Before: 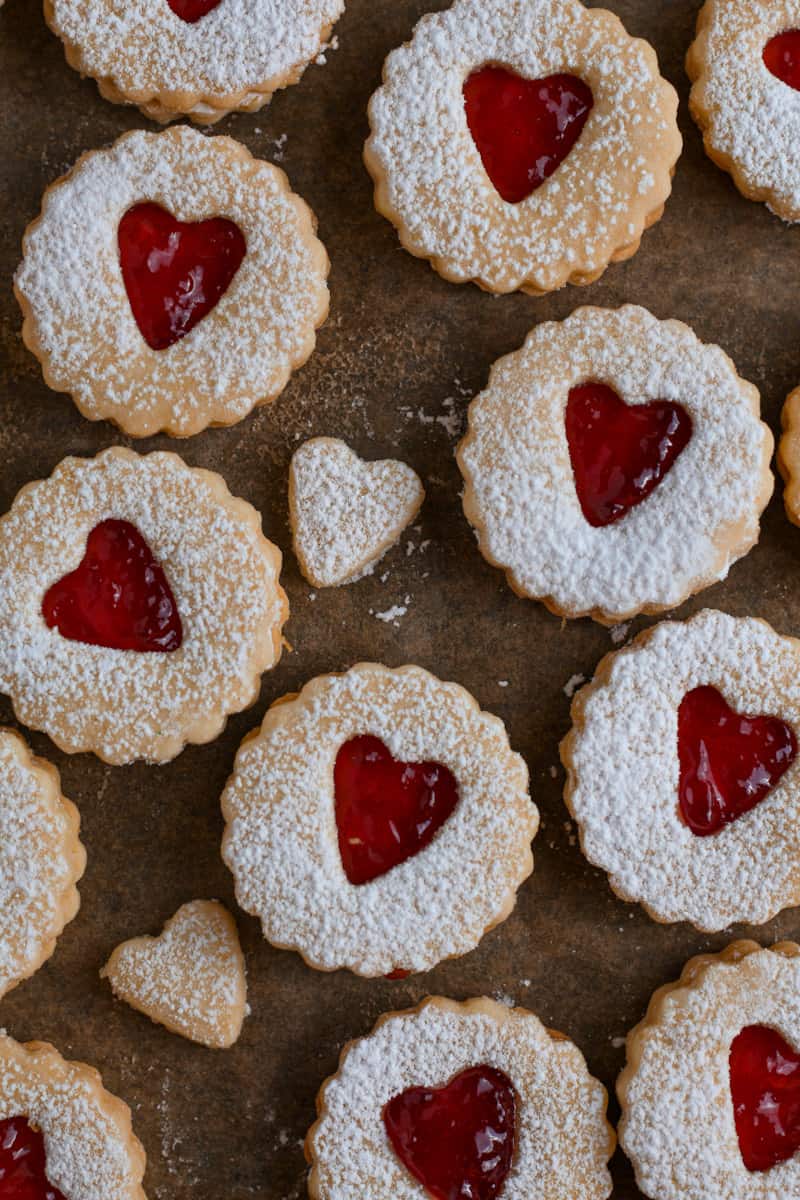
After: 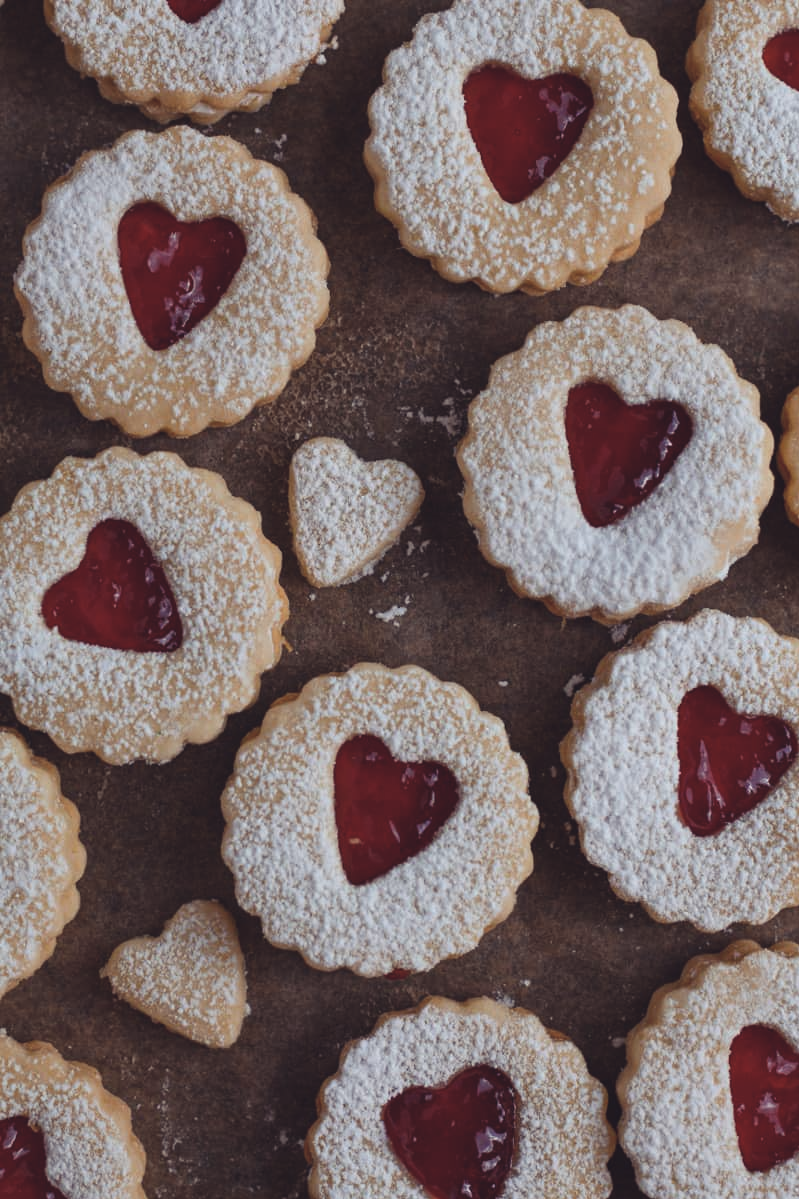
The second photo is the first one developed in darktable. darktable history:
crop and rotate: left 0.063%, bottom 0.013%
color balance rgb: shadows lift › luminance -21.654%, shadows lift › chroma 8.877%, shadows lift › hue 286.01°, perceptual saturation grading › global saturation 0.487%, global vibrance 10.331%, saturation formula JzAzBz (2021)
exposure: black level correction -0.014, exposure -0.192 EV, compensate highlight preservation false
color correction: highlights b* -0.002, saturation 0.817
